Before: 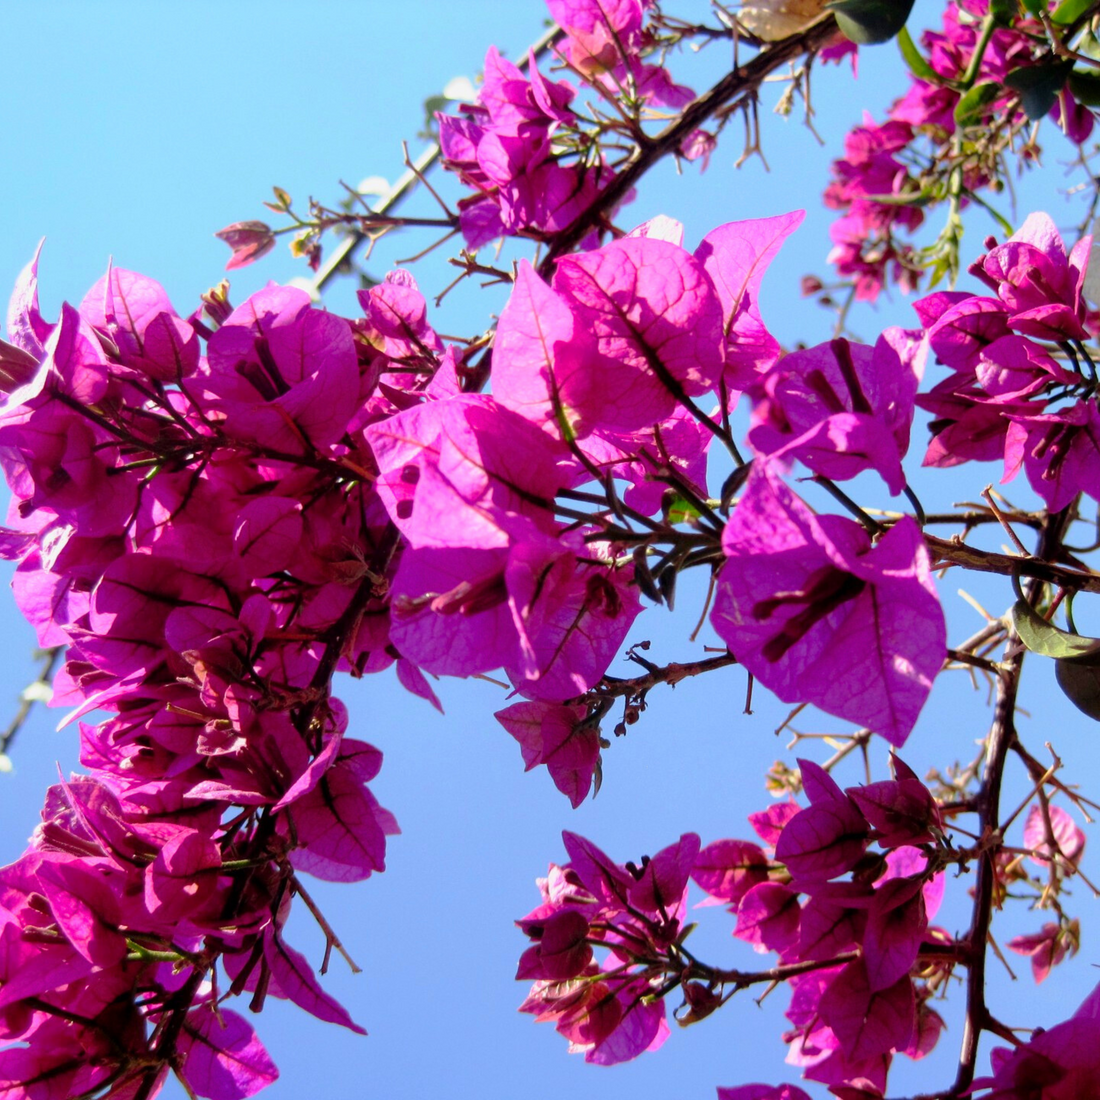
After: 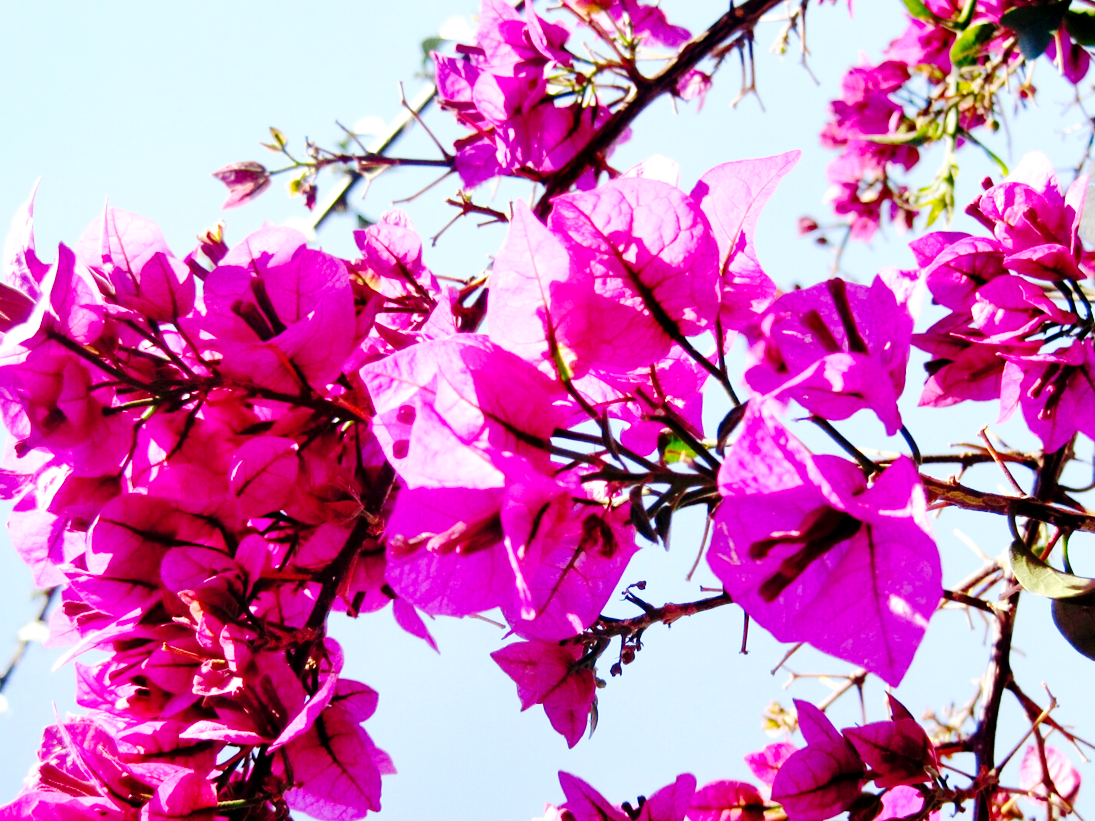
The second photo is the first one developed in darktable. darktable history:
crop: left 0.387%, top 5.469%, bottom 19.809%
shadows and highlights: soften with gaussian
base curve: curves: ch0 [(0, 0) (0.028, 0.03) (0.105, 0.232) (0.387, 0.748) (0.754, 0.968) (1, 1)], fusion 1, exposure shift 0.576, preserve colors none
